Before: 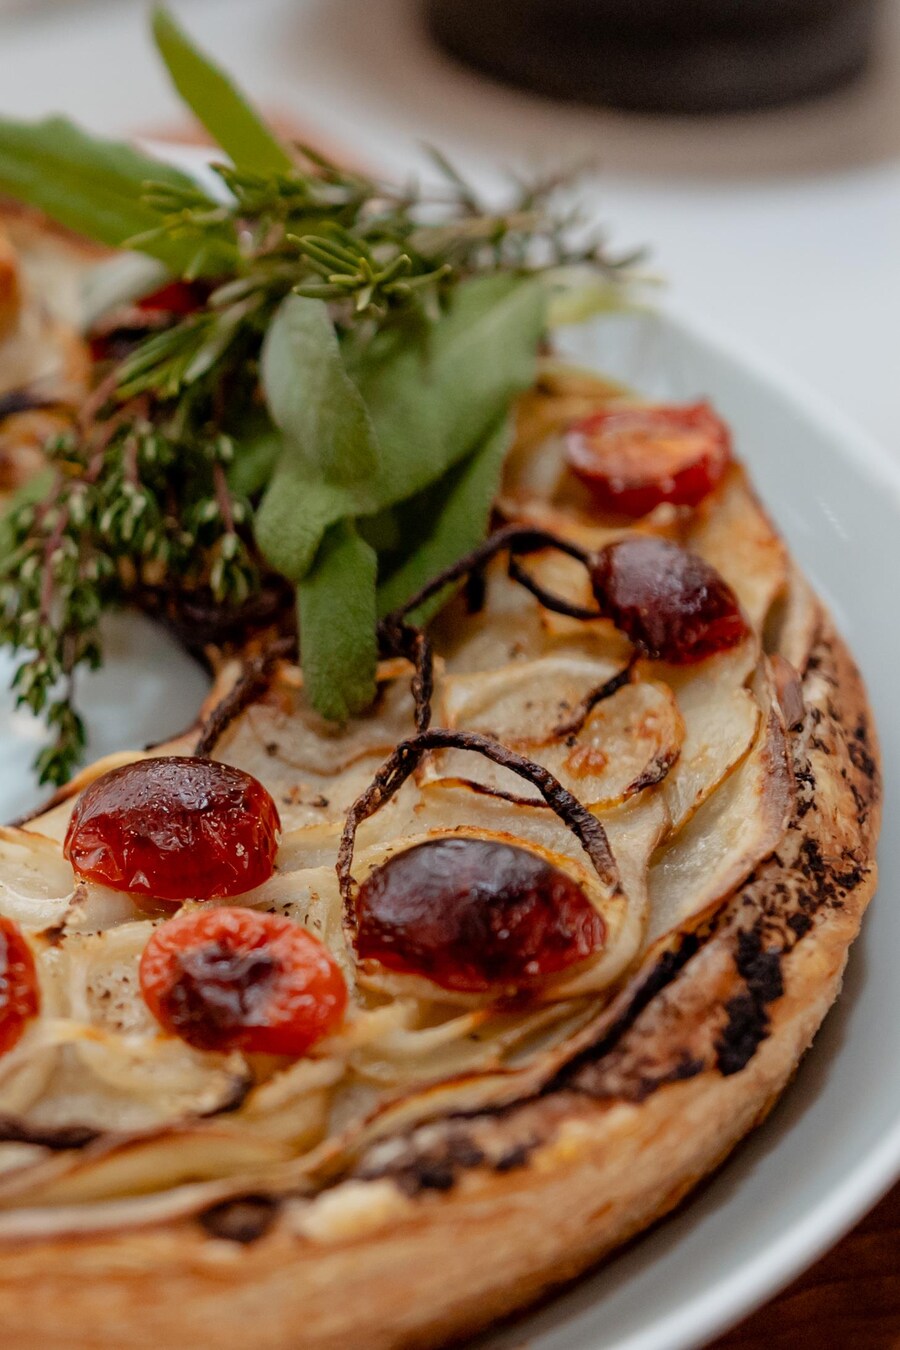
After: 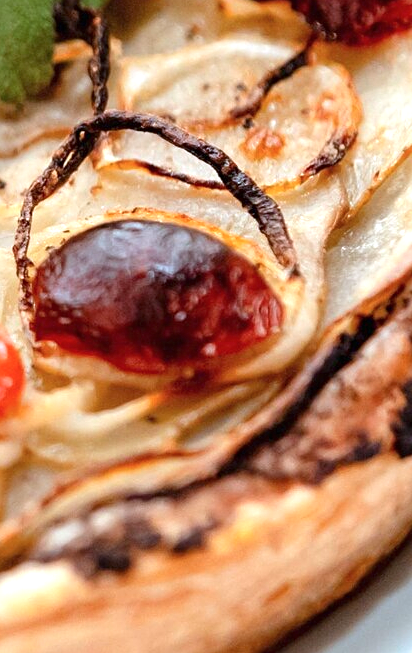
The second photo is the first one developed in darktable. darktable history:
crop: left 35.976%, top 45.819%, right 18.162%, bottom 5.807%
color correction: highlights a* -4.18, highlights b* -10.81
sharpen: amount 0.2
exposure: black level correction 0, exposure 1.1 EV, compensate exposure bias true, compensate highlight preservation false
